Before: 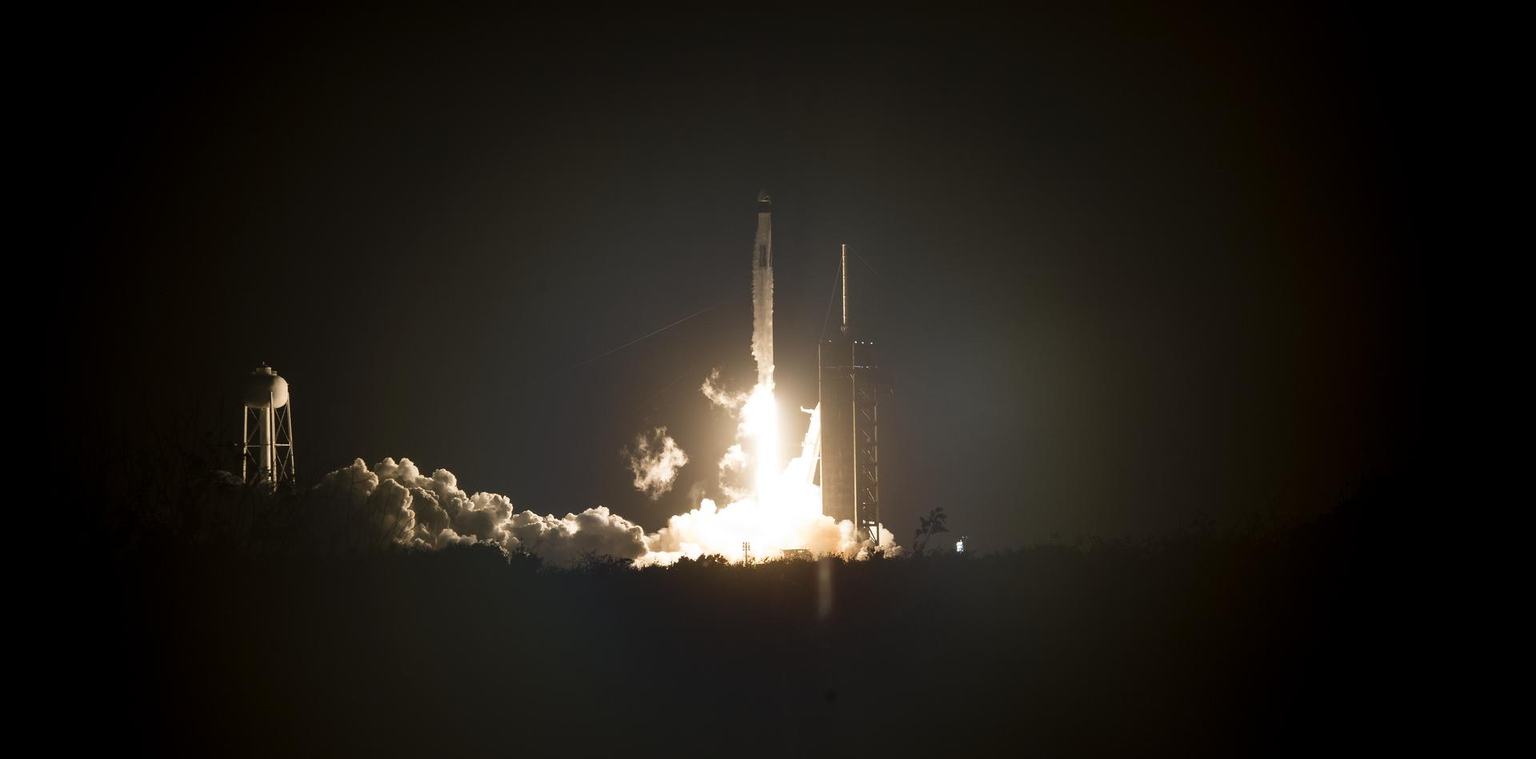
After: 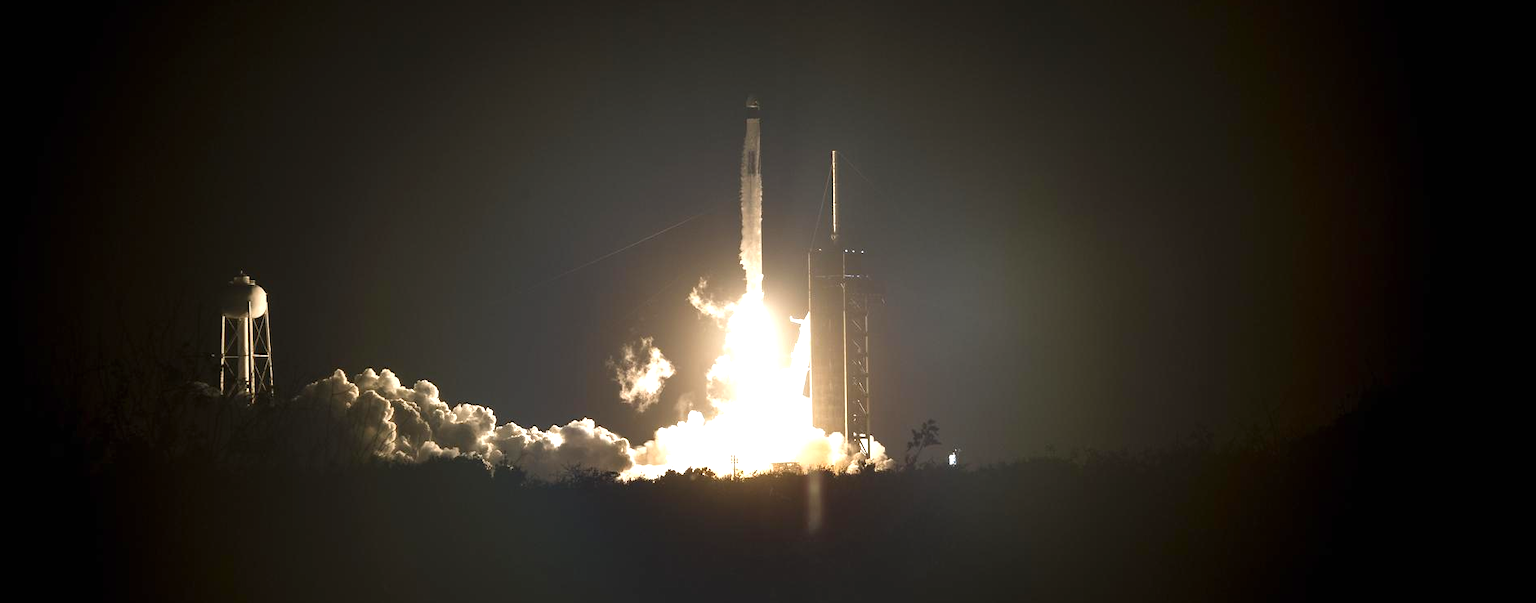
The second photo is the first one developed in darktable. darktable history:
exposure: black level correction 0, exposure 0.7 EV, compensate exposure bias true, compensate highlight preservation false
crop and rotate: left 1.814%, top 12.818%, right 0.25%, bottom 9.225%
